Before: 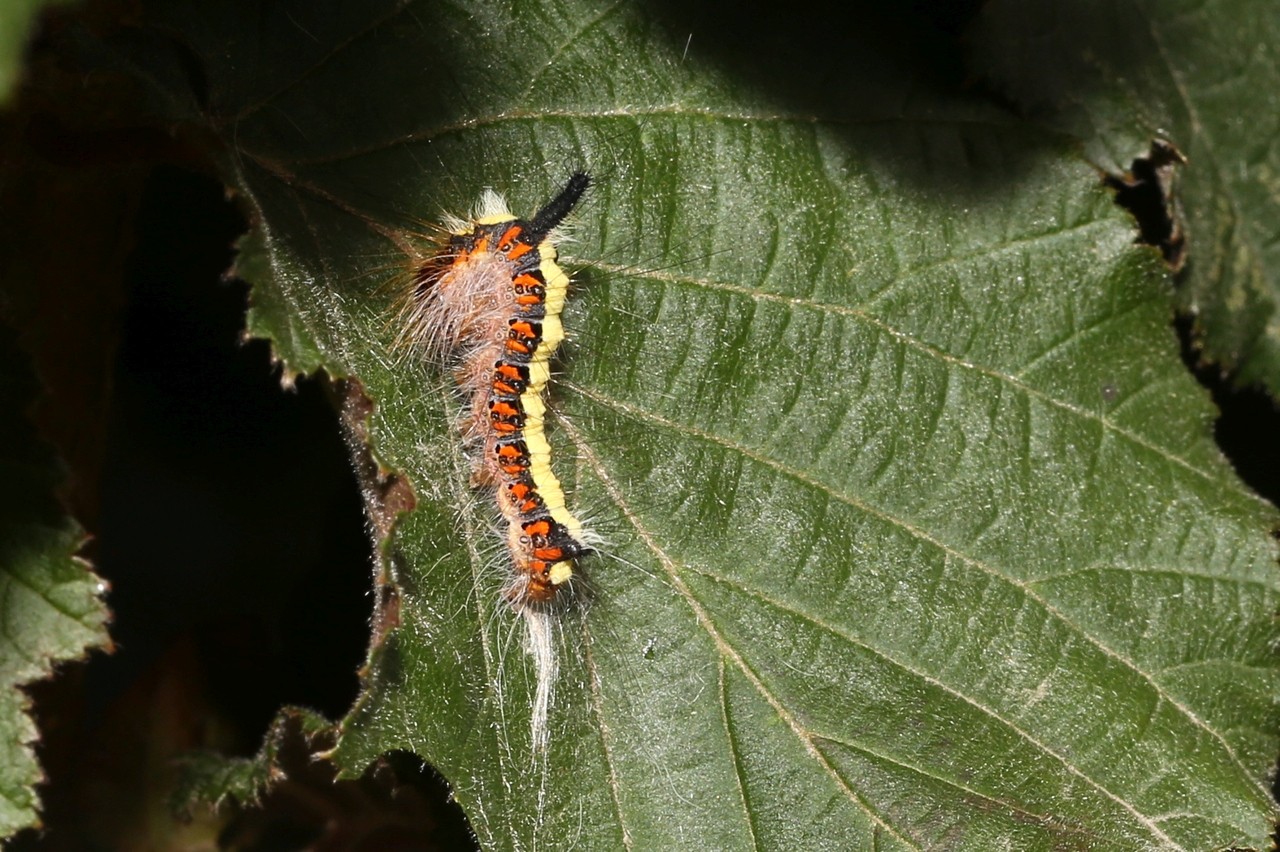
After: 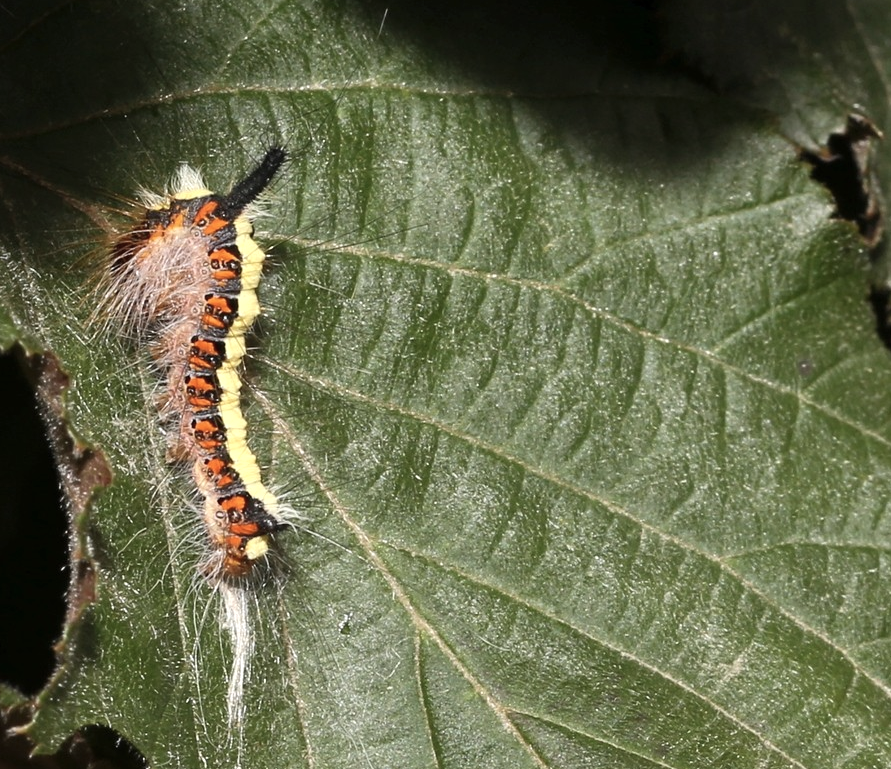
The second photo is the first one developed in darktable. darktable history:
contrast brightness saturation: contrast 0.062, brightness -0.01, saturation -0.211
crop and rotate: left 23.784%, top 2.986%, right 6.59%, bottom 6.715%
exposure: exposure 0.162 EV, compensate highlight preservation false
shadows and highlights: shadows 25.83, highlights -24.4
